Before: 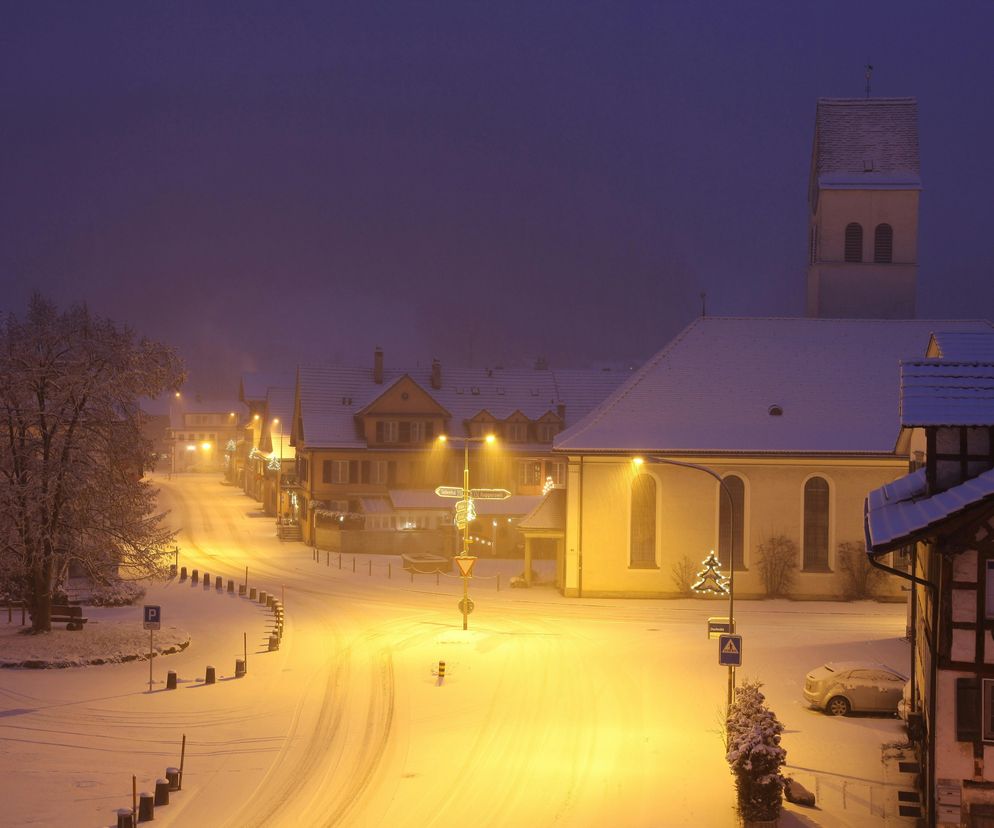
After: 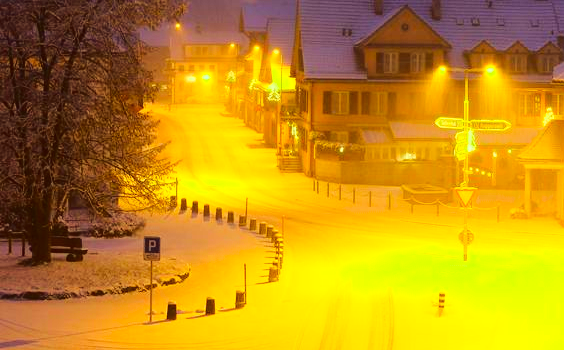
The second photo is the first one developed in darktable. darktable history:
base curve: curves: ch0 [(0, 0) (0.04, 0.03) (0.133, 0.232) (0.448, 0.748) (0.843, 0.968) (1, 1)]
color correction: highlights a* -11.05, highlights b* 9.88, saturation 1.71
crop: top 44.647%, right 43.239%, bottom 13.005%
tone equalizer: on, module defaults
